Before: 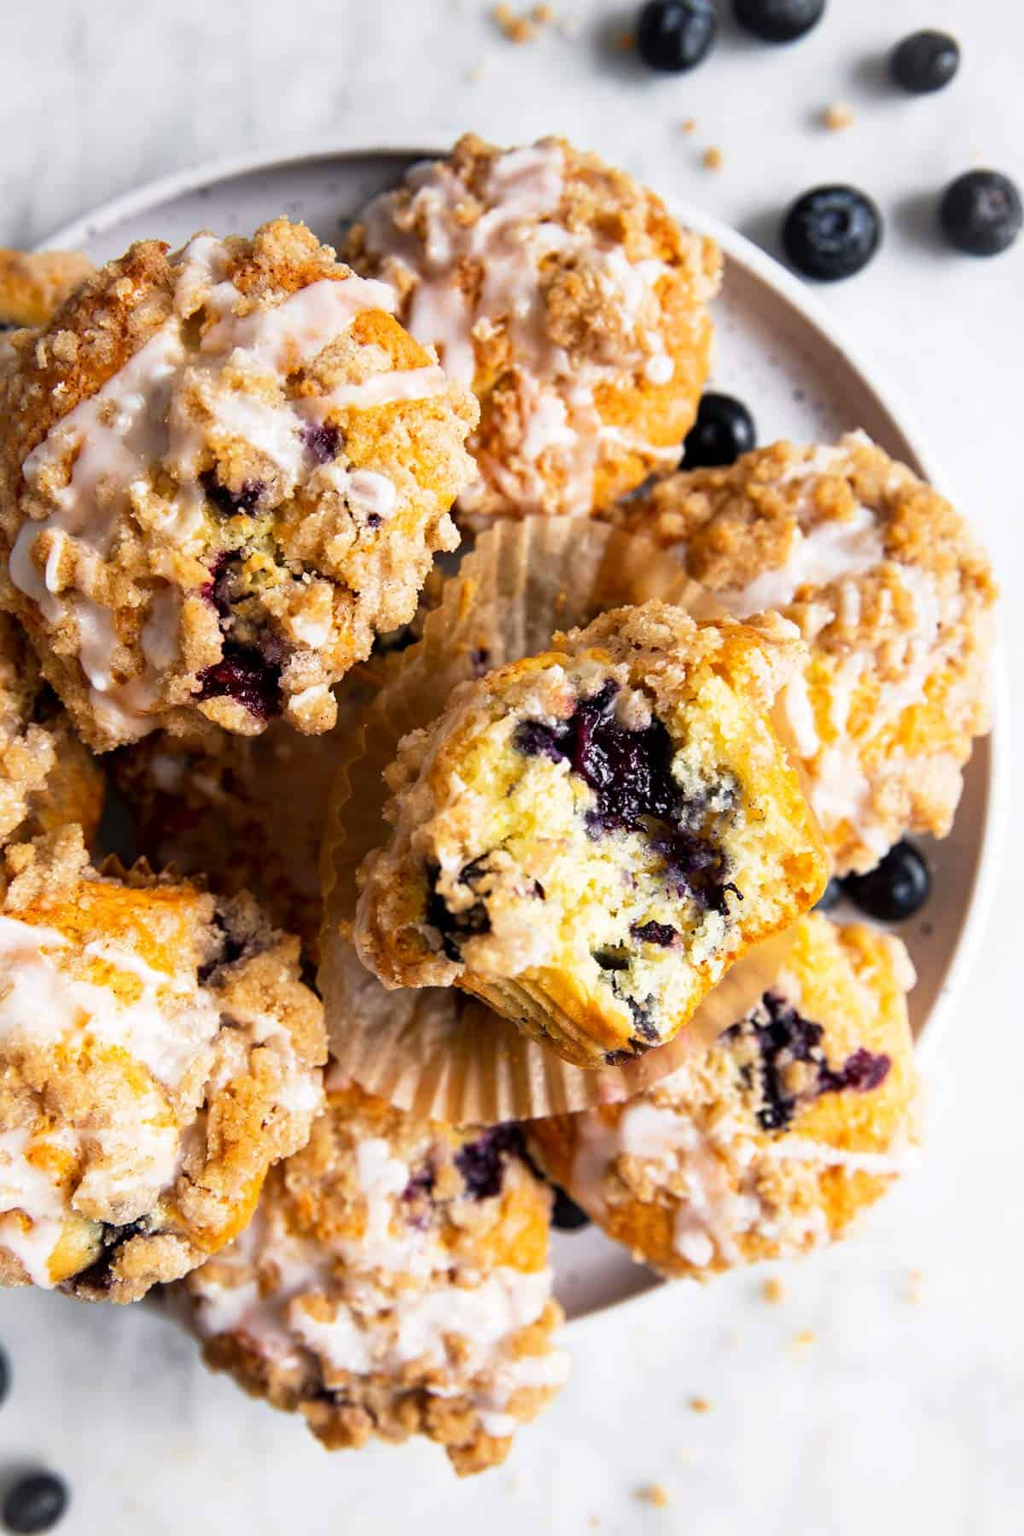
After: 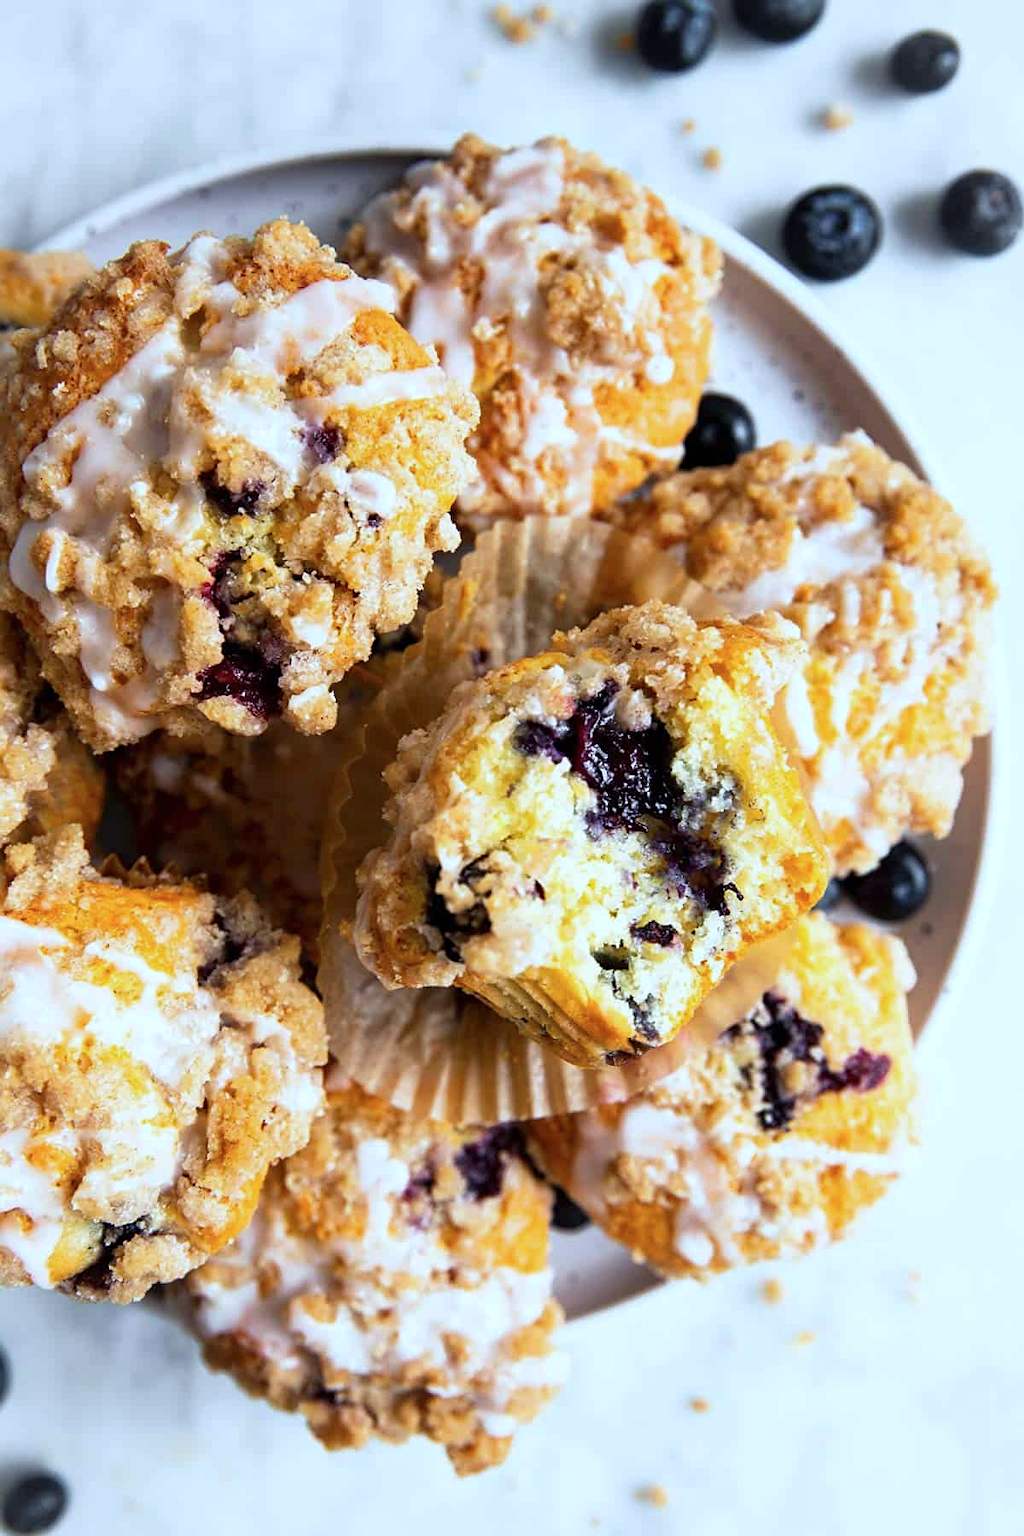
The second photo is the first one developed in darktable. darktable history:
sharpen: amount 0.2
color calibration: illuminant F (fluorescent), F source F9 (Cool White Deluxe 4150 K) – high CRI, x 0.374, y 0.373, temperature 4158.34 K
